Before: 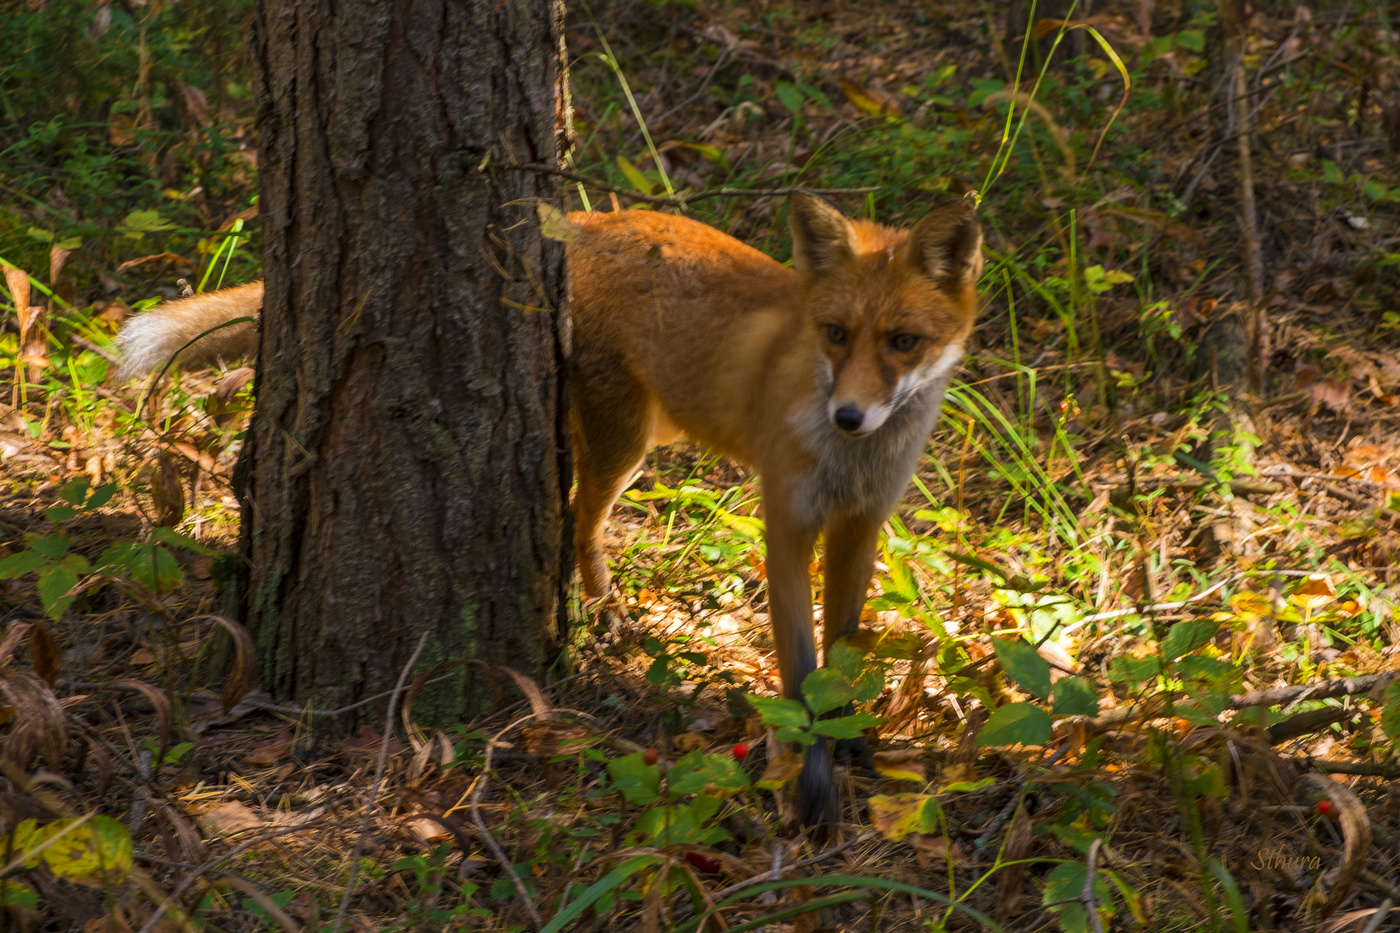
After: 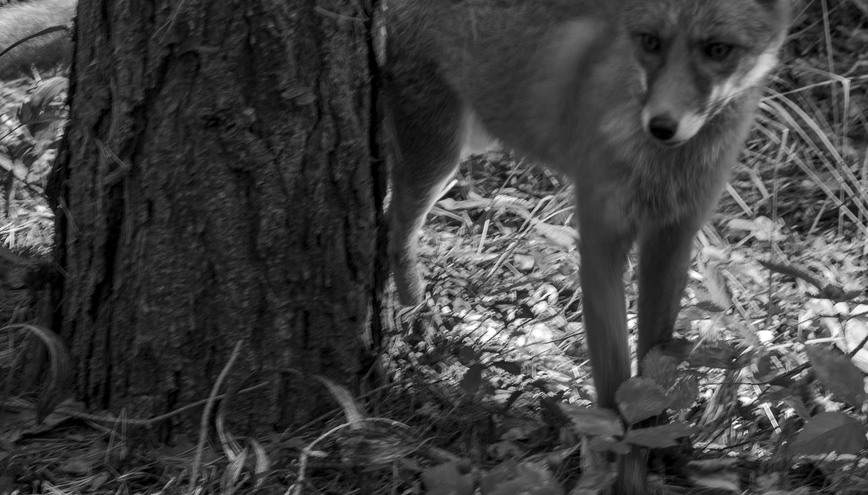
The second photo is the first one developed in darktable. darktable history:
bloom: size 9%, threshold 100%, strength 7%
color calibration: output gray [0.21, 0.42, 0.37, 0], gray › normalize channels true, illuminant same as pipeline (D50), adaptation XYZ, x 0.346, y 0.359, gamut compression 0
crop: left 13.312%, top 31.28%, right 24.627%, bottom 15.582%
contrast equalizer: octaves 7, y [[0.6 ×6], [0.55 ×6], [0 ×6], [0 ×6], [0 ×6]], mix 0.2
